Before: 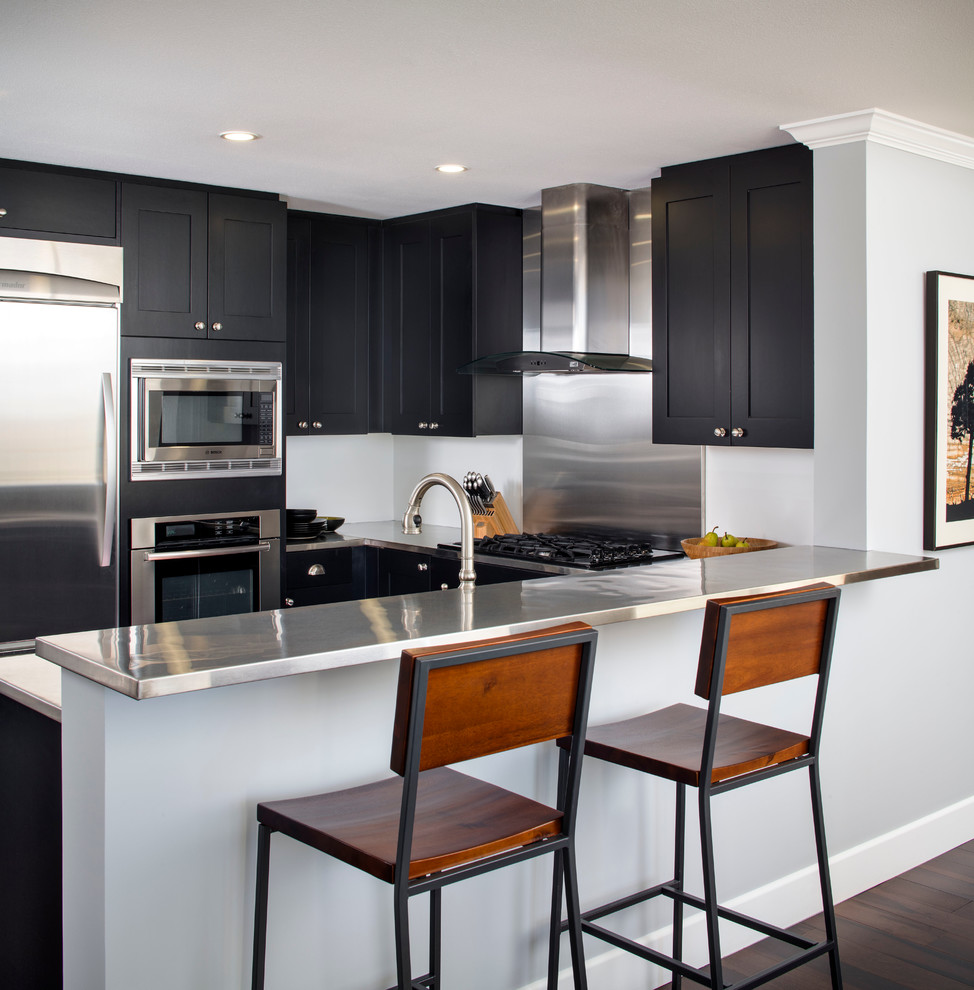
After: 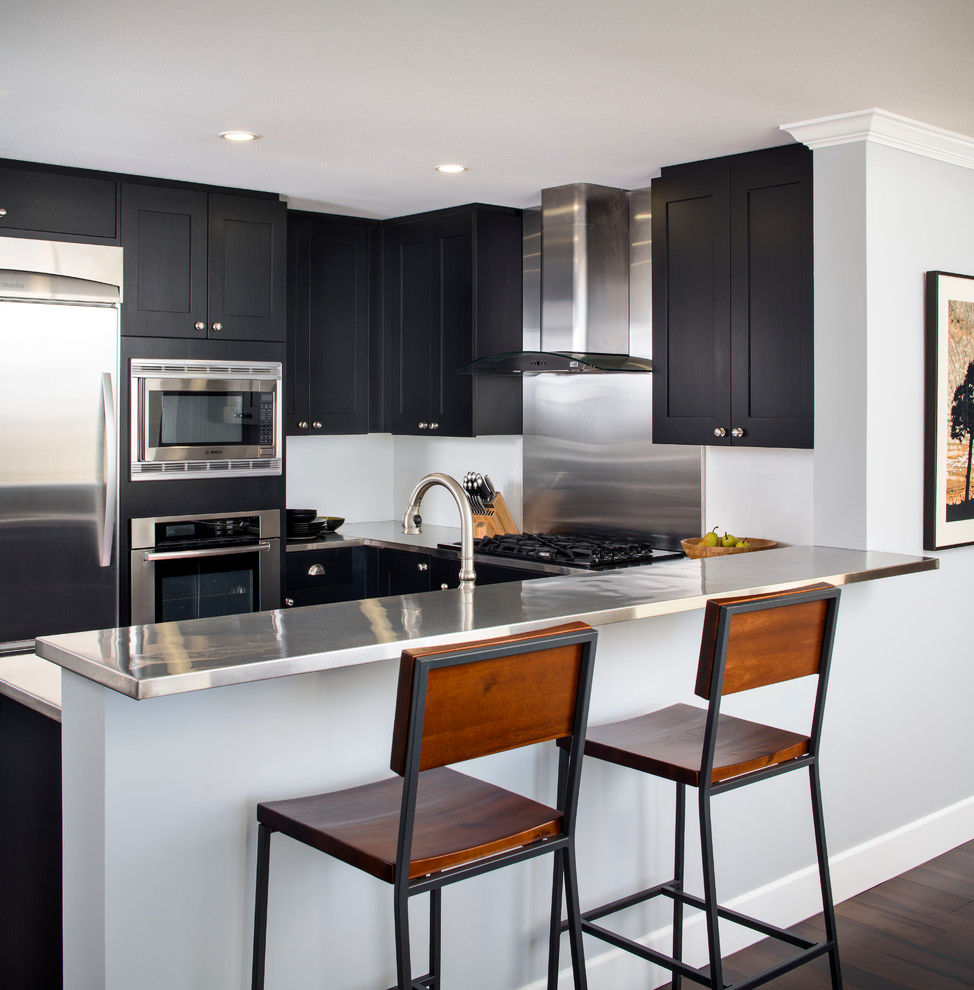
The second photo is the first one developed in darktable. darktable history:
tone curve: curves: ch0 [(0, 0) (0.003, 0.003) (0.011, 0.011) (0.025, 0.024) (0.044, 0.043) (0.069, 0.068) (0.1, 0.097) (0.136, 0.133) (0.177, 0.173) (0.224, 0.219) (0.277, 0.271) (0.335, 0.327) (0.399, 0.39) (0.468, 0.457) (0.543, 0.582) (0.623, 0.655) (0.709, 0.734) (0.801, 0.817) (0.898, 0.906) (1, 1)], color space Lab, independent channels, preserve colors none
